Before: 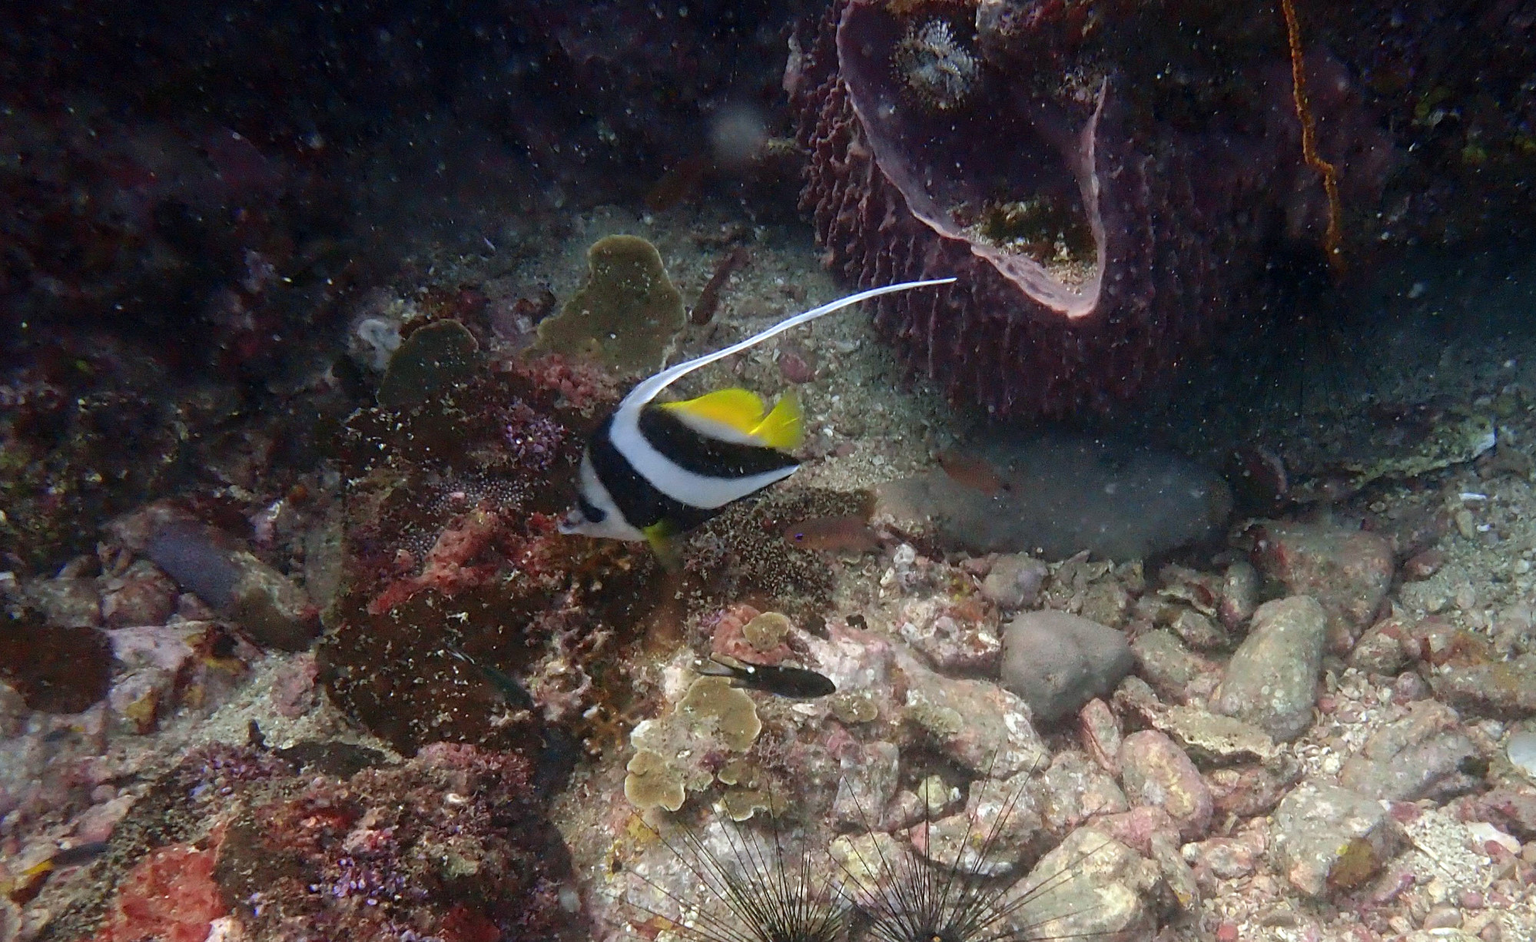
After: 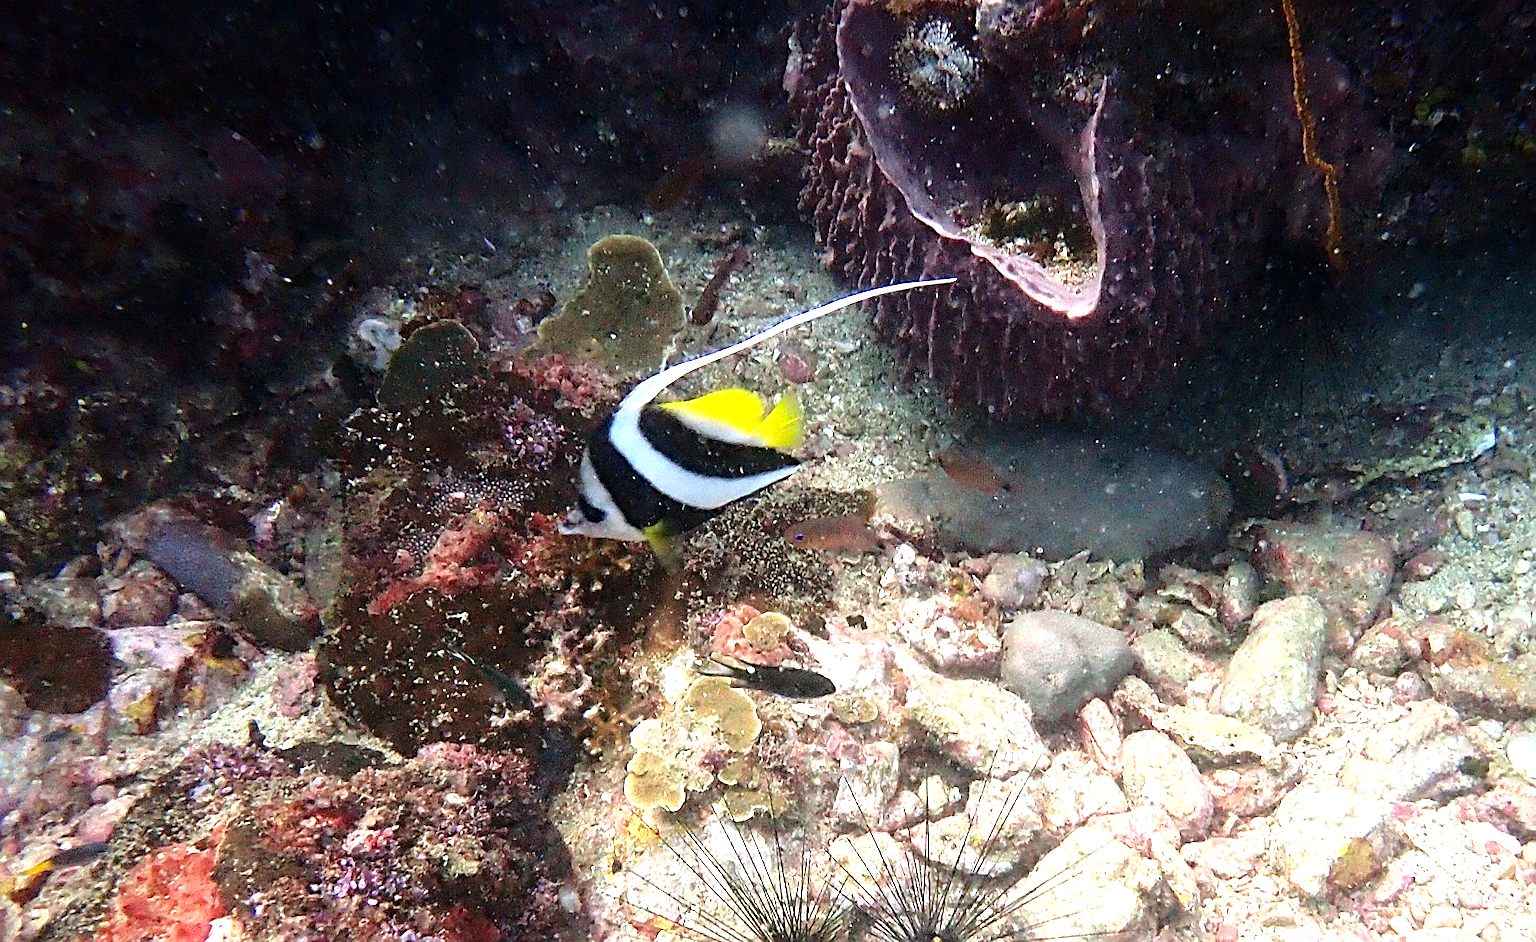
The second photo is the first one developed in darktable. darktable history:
sharpen: on, module defaults
tone equalizer: -8 EV -1.1 EV, -7 EV -1.02 EV, -6 EV -0.888 EV, -5 EV -0.553 EV, -3 EV 0.551 EV, -2 EV 0.888 EV, -1 EV 0.988 EV, +0 EV 1.06 EV
haze removal: compatibility mode true, adaptive false
exposure: exposure 0.569 EV, compensate highlight preservation false
